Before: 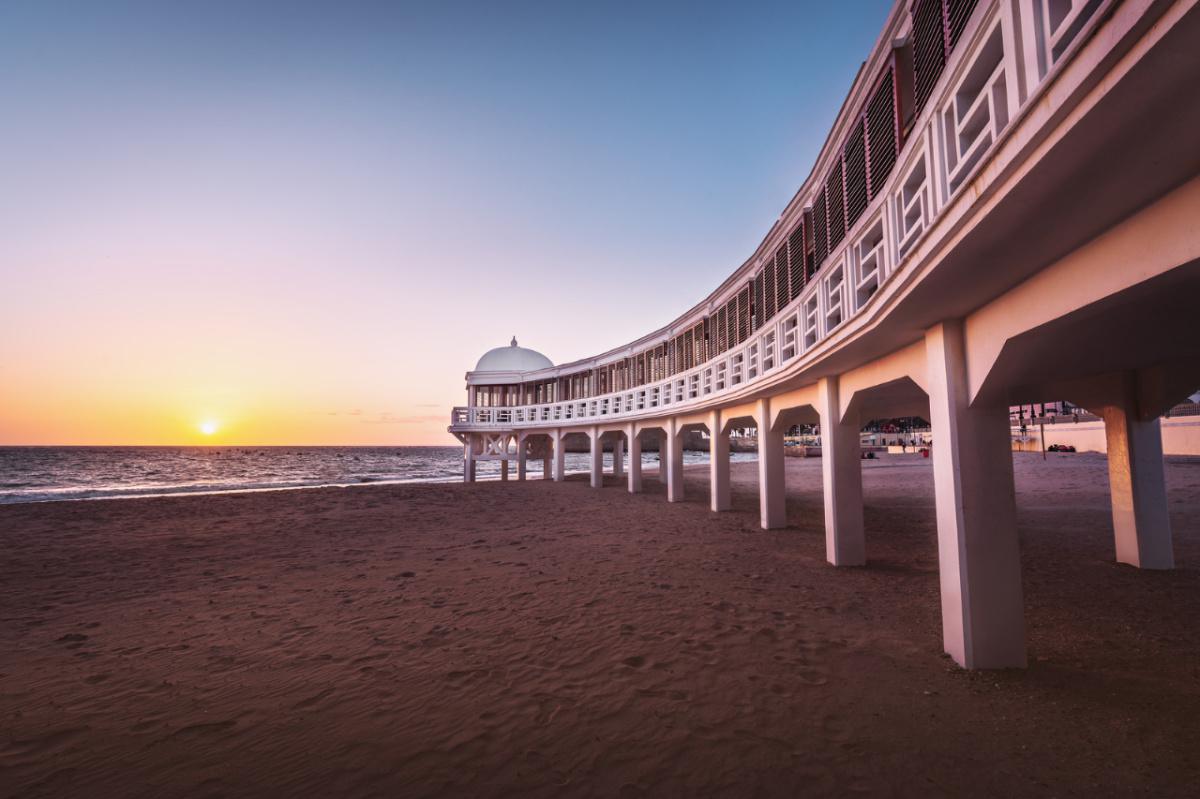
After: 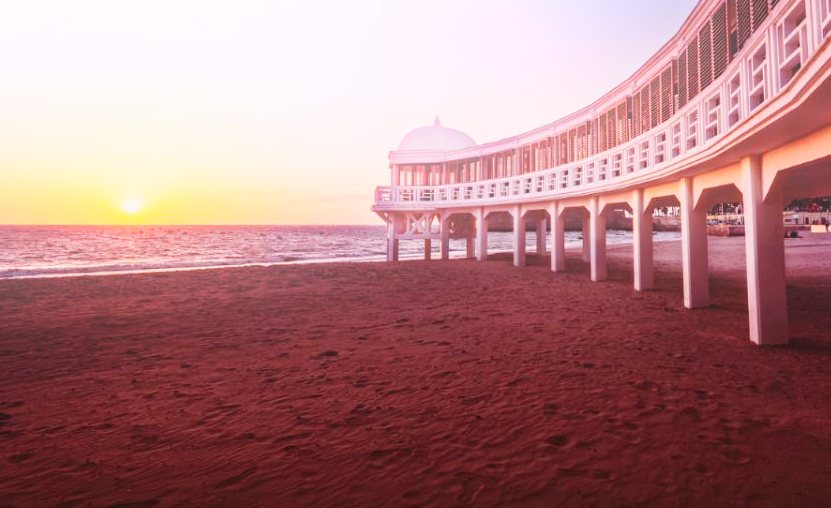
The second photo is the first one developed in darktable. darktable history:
exposure: black level correction 0, exposure -0.721 EV, compensate highlight preservation false
rgb levels: mode RGB, independent channels, levels [[0, 0.474, 1], [0, 0.5, 1], [0, 0.5, 1]]
bloom: on, module defaults
crop: left 6.488%, top 27.668%, right 24.183%, bottom 8.656%
base curve: curves: ch0 [(0, 0) (0.028, 0.03) (0.121, 0.232) (0.46, 0.748) (0.859, 0.968) (1, 1)], preserve colors none
